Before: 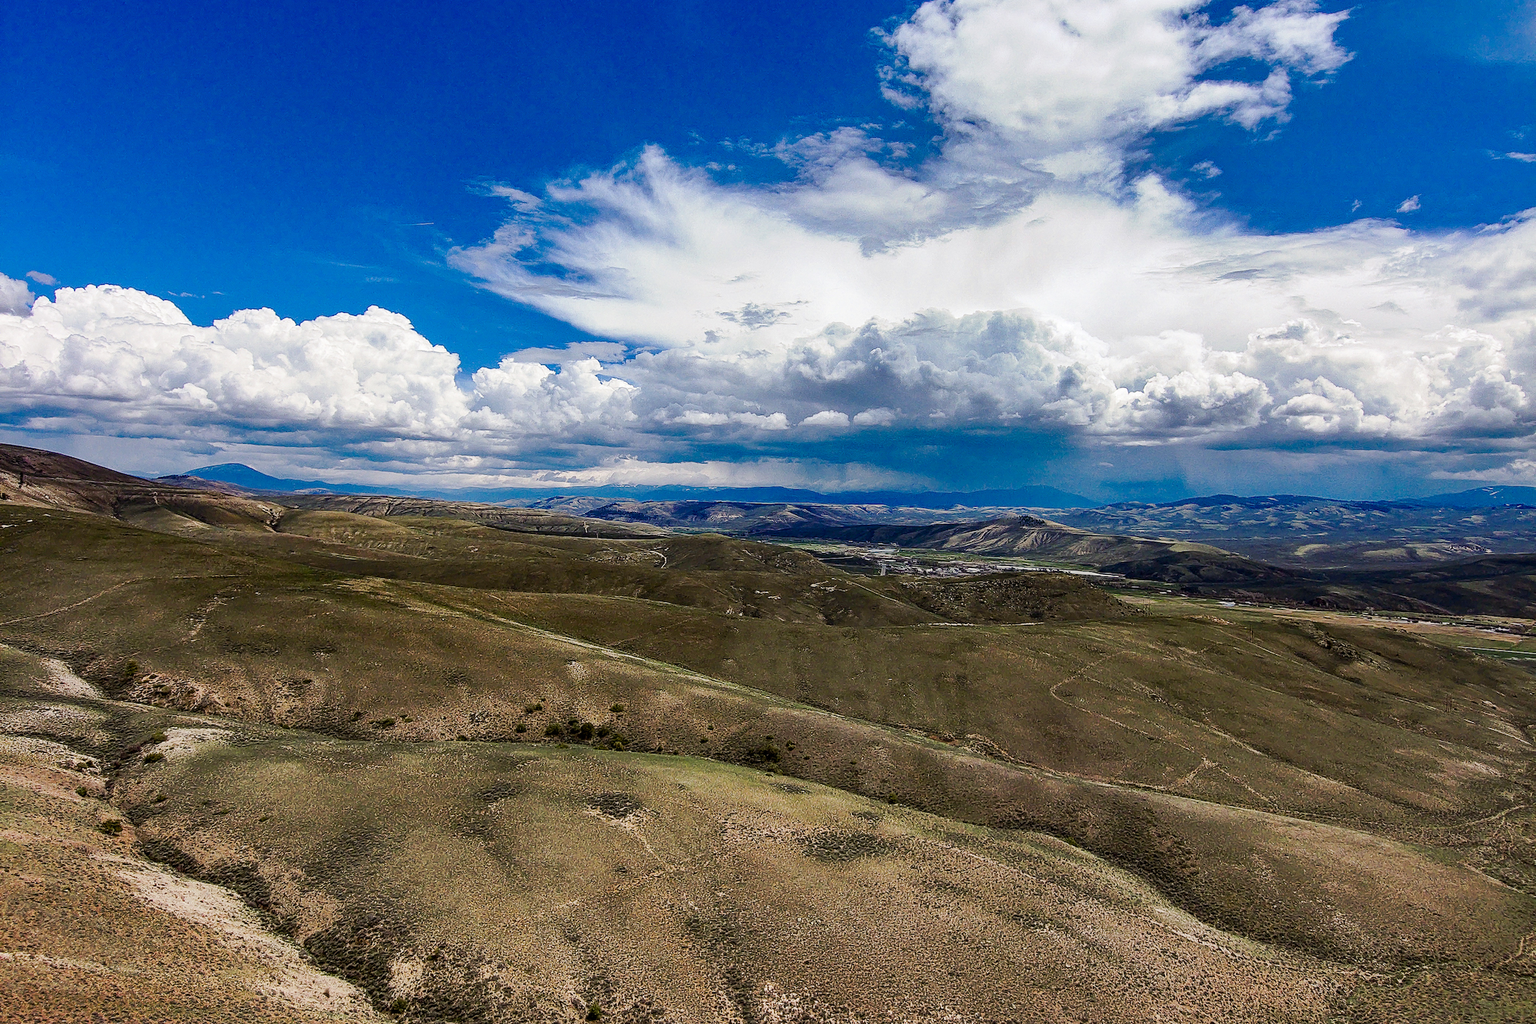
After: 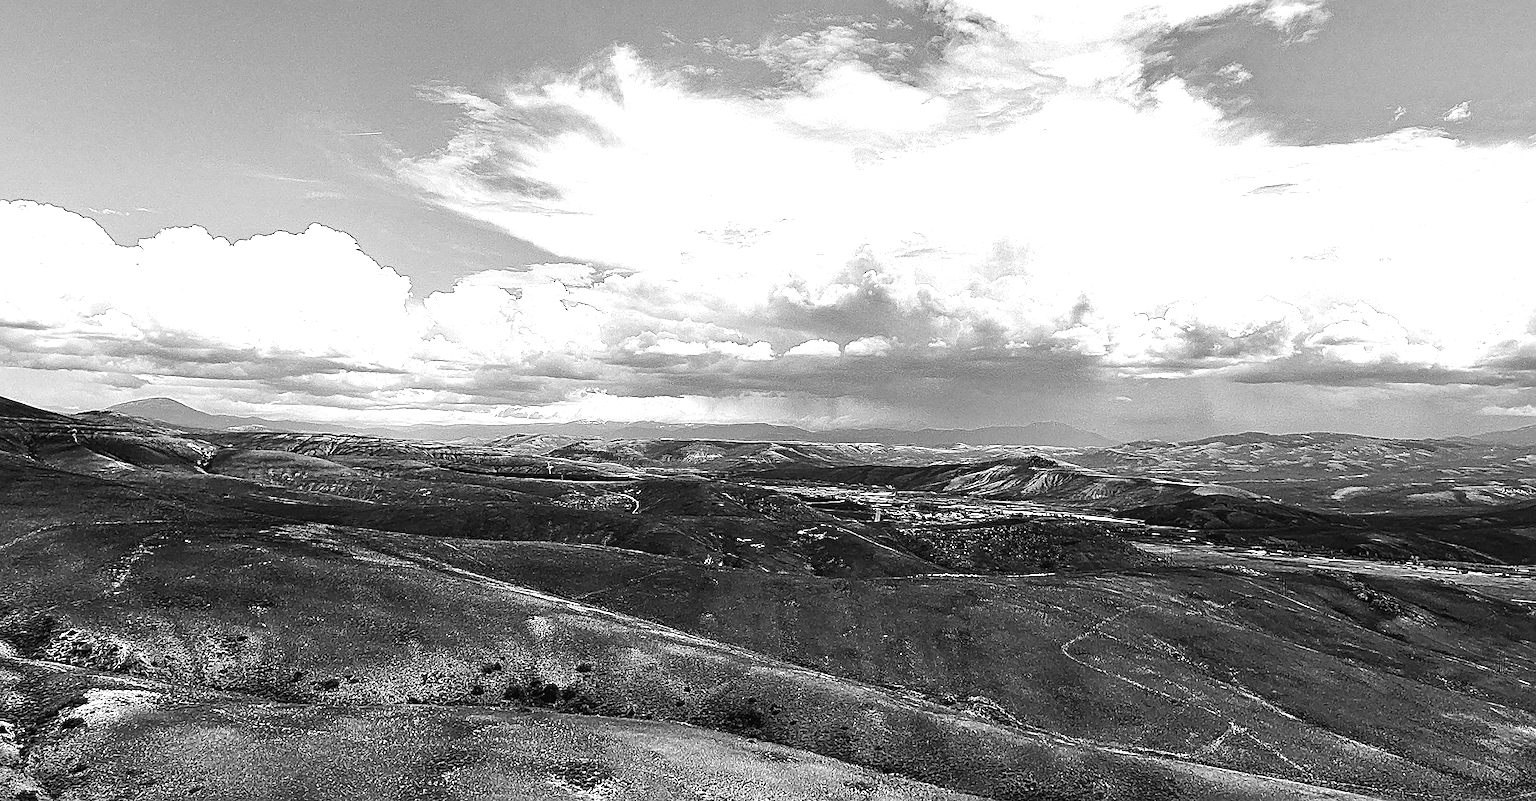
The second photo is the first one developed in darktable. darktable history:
sharpen: radius 2.138, amount 0.385, threshold 0.222
contrast brightness saturation: contrast -0.069, brightness -0.04, saturation -0.106
color calibration: output gray [0.253, 0.26, 0.487, 0], illuminant F (fluorescent), F source F9 (Cool White Deluxe 4150 K) – high CRI, x 0.374, y 0.373, temperature 4157.98 K
tone equalizer: -8 EV -0.743 EV, -7 EV -0.675 EV, -6 EV -0.606 EV, -5 EV -0.41 EV, -3 EV 0.371 EV, -2 EV 0.6 EV, -1 EV 0.677 EV, +0 EV 0.731 EV, edges refinement/feathering 500, mask exposure compensation -1.57 EV, preserve details no
crop: left 5.746%, top 10.067%, right 3.595%, bottom 18.994%
exposure: black level correction 0.001, exposure 0.498 EV, compensate highlight preservation false
